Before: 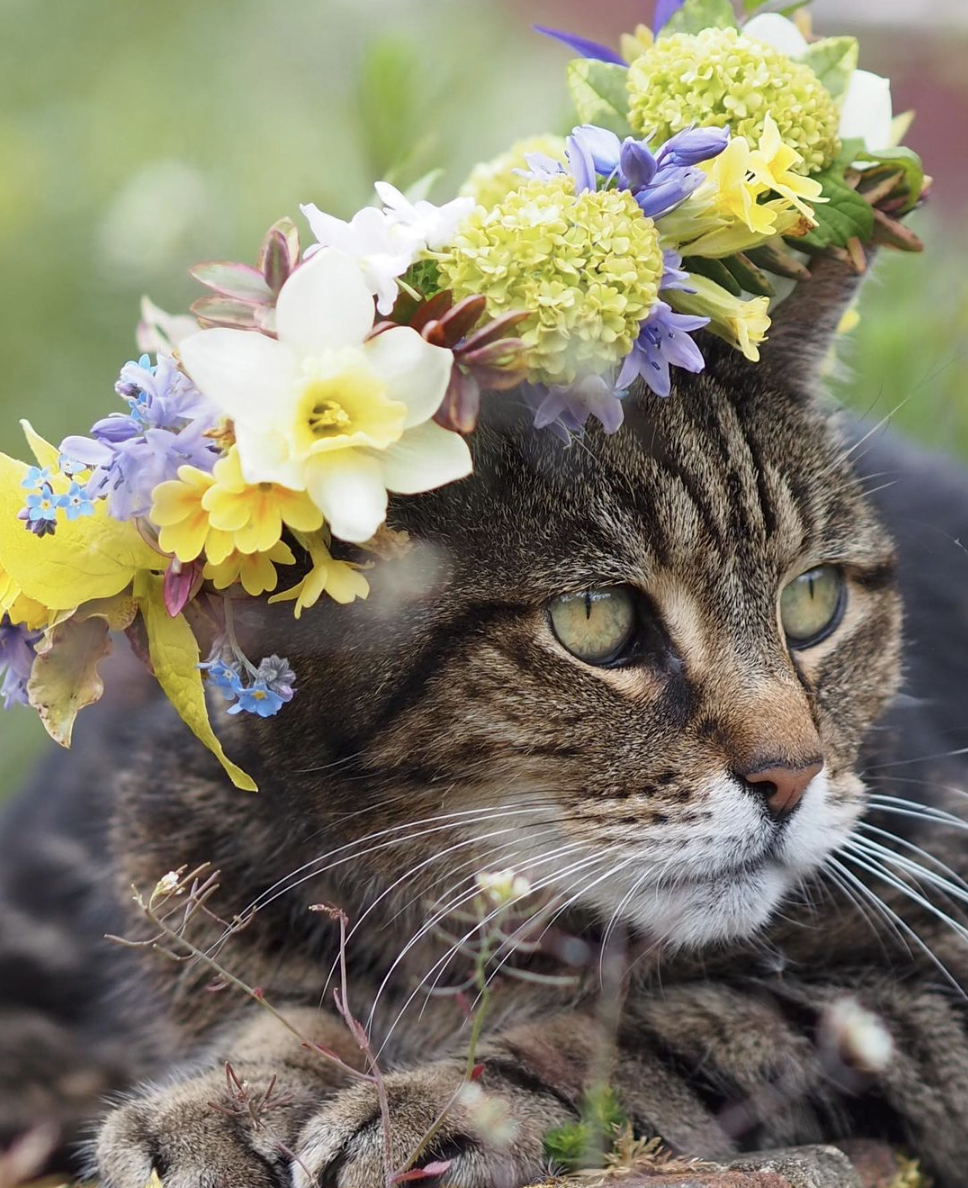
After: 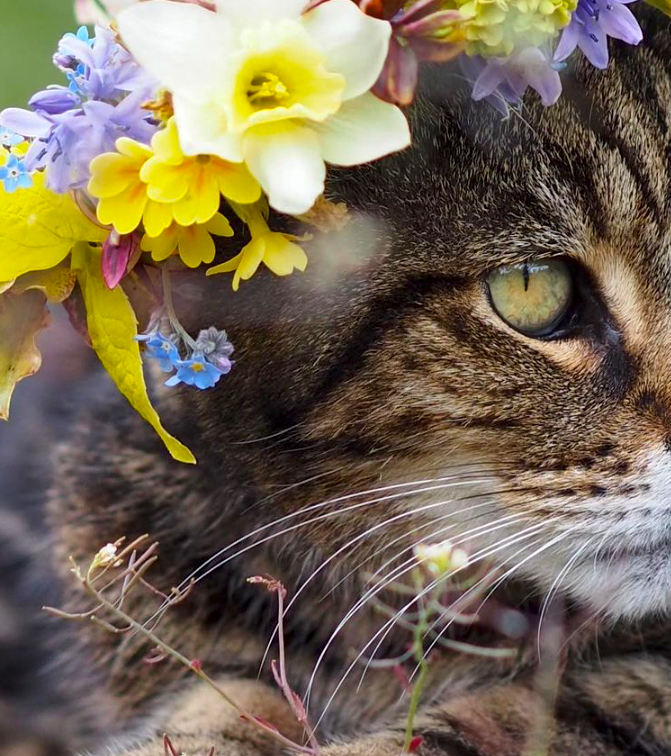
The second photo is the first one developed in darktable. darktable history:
color balance rgb: perceptual saturation grading › global saturation 20%, global vibrance 20%
crop: left 6.488%, top 27.668%, right 24.183%, bottom 8.656%
local contrast: mode bilateral grid, contrast 20, coarseness 50, detail 140%, midtone range 0.2
